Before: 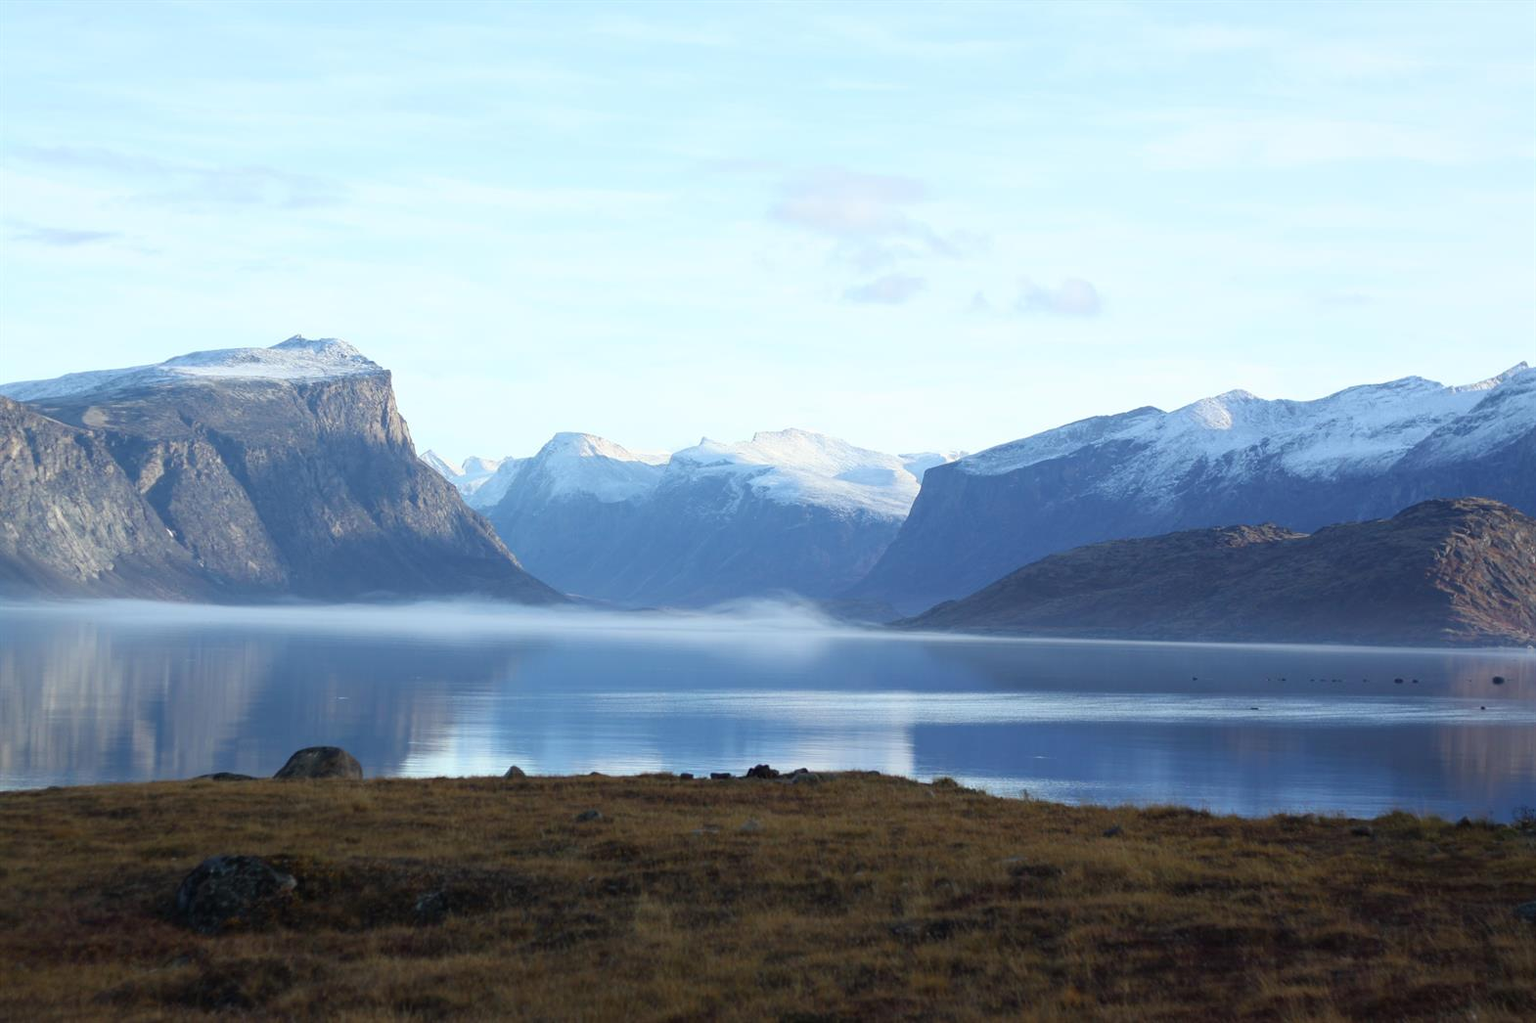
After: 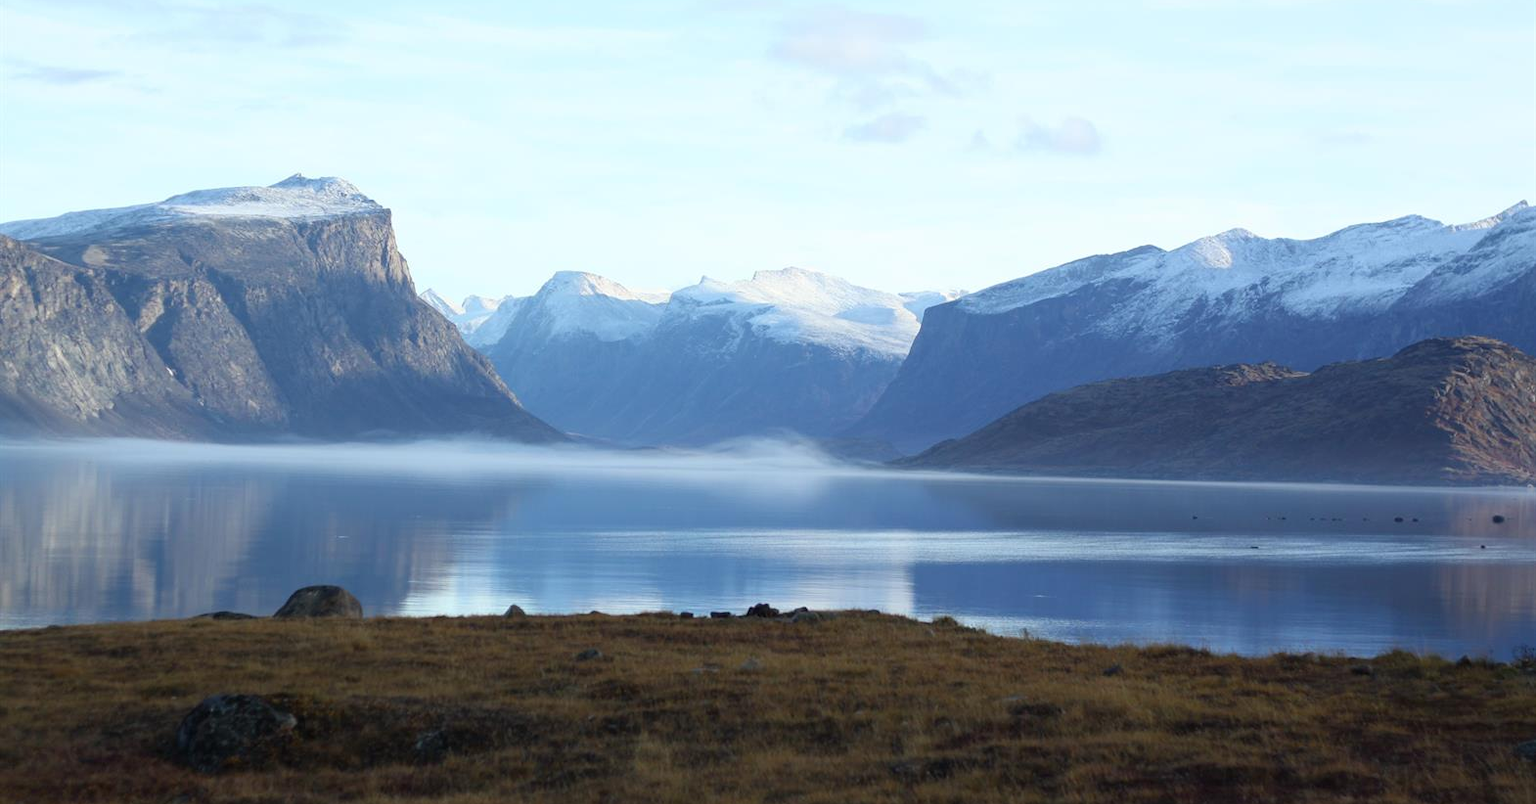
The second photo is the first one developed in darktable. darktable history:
crop and rotate: top 15.842%, bottom 5.534%
